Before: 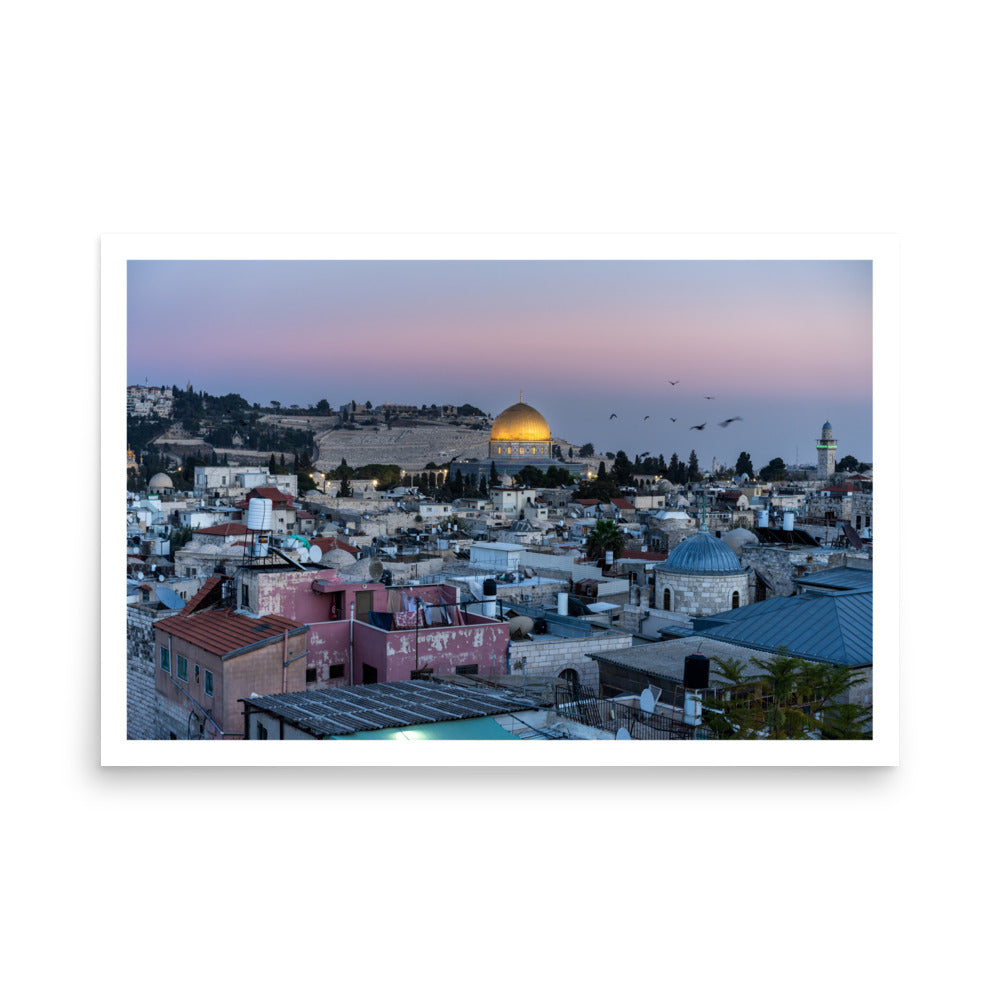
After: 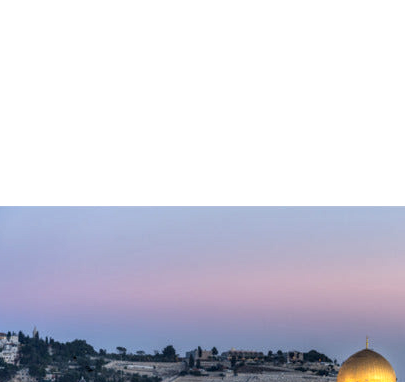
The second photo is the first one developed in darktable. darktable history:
crop: left 15.448%, top 5.421%, right 44.006%, bottom 56.29%
local contrast: on, module defaults
exposure: exposure 0.21 EV, compensate highlight preservation false
